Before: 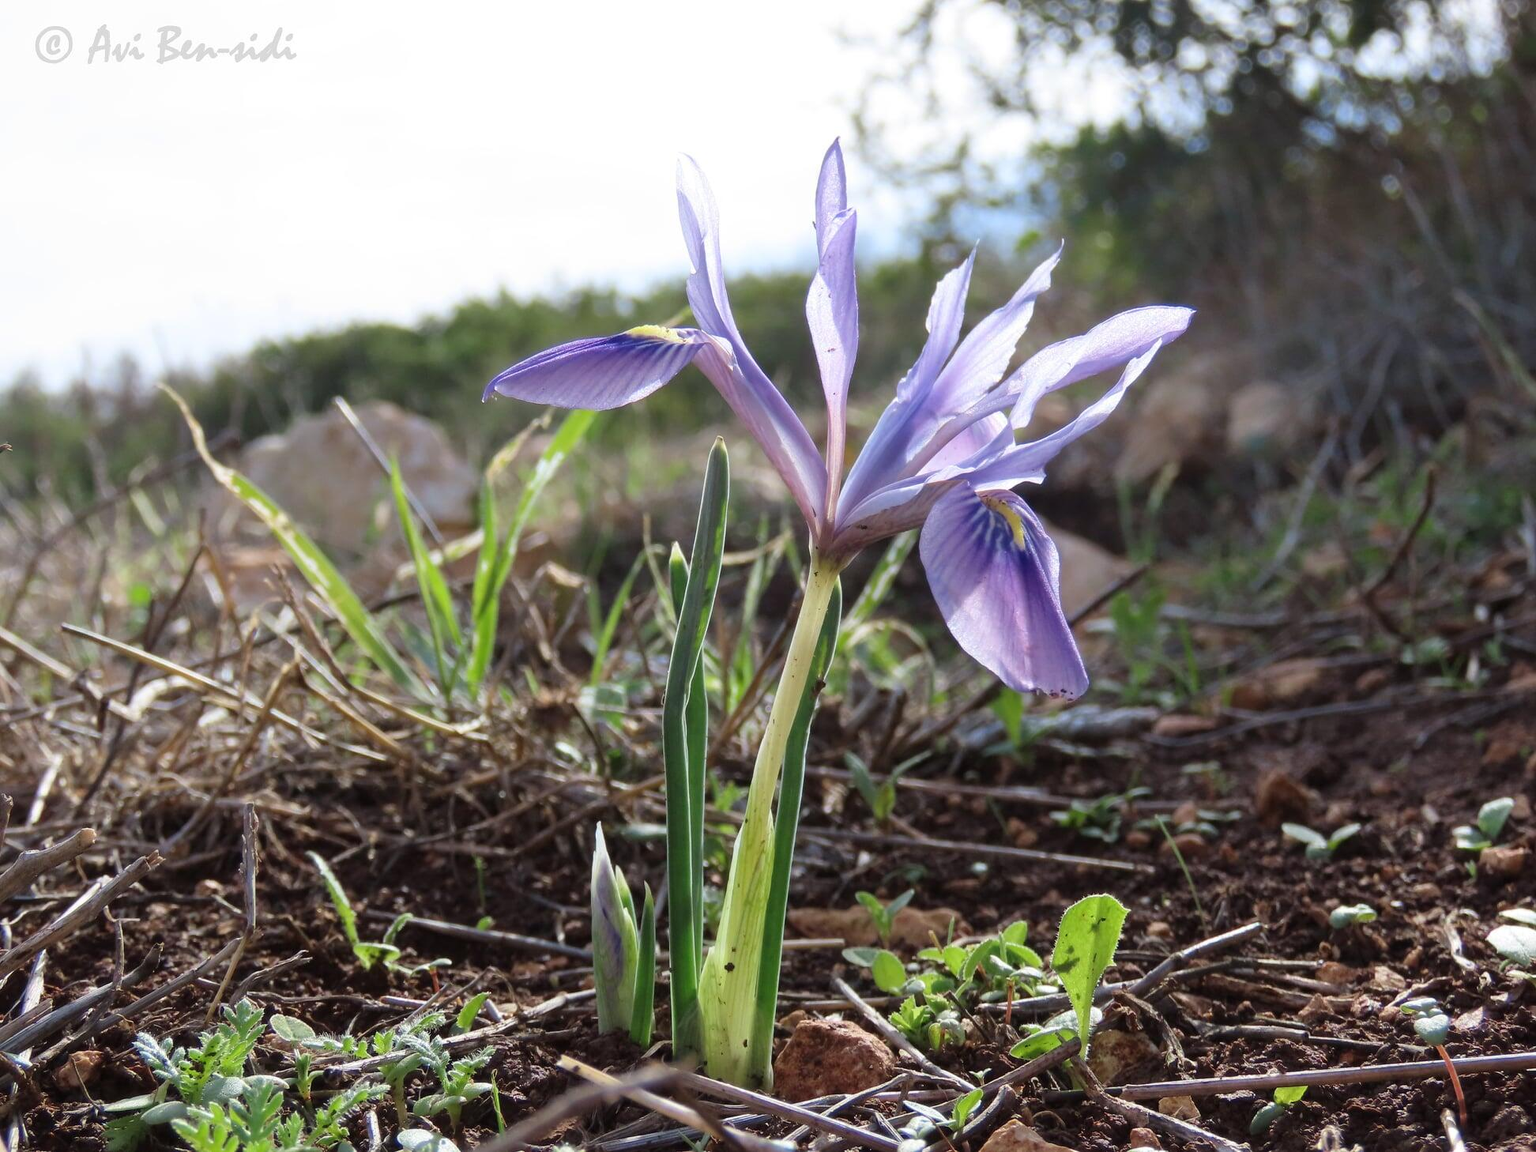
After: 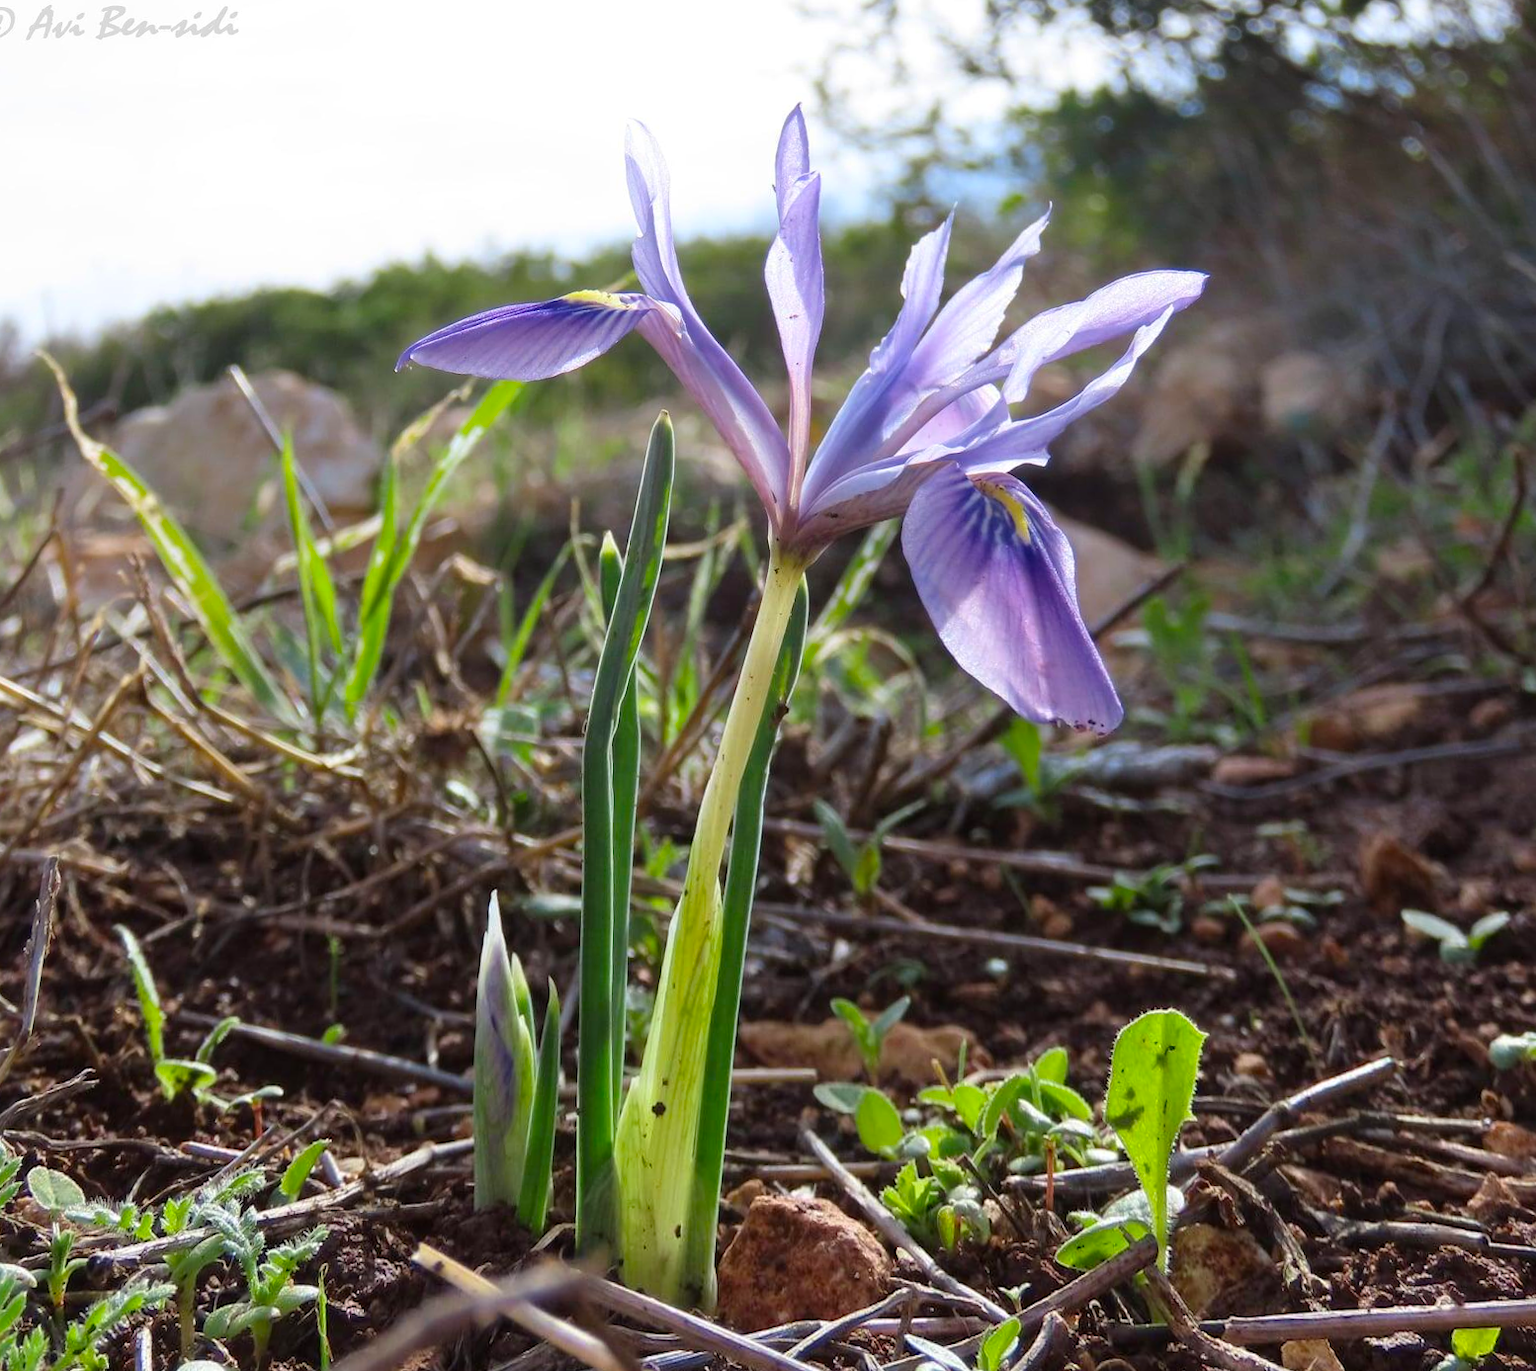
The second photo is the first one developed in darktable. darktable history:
rotate and perspective: rotation 0.72°, lens shift (vertical) -0.352, lens shift (horizontal) -0.051, crop left 0.152, crop right 0.859, crop top 0.019, crop bottom 0.964
color balance: output saturation 120%
crop and rotate: left 2.536%, right 1.107%, bottom 2.246%
